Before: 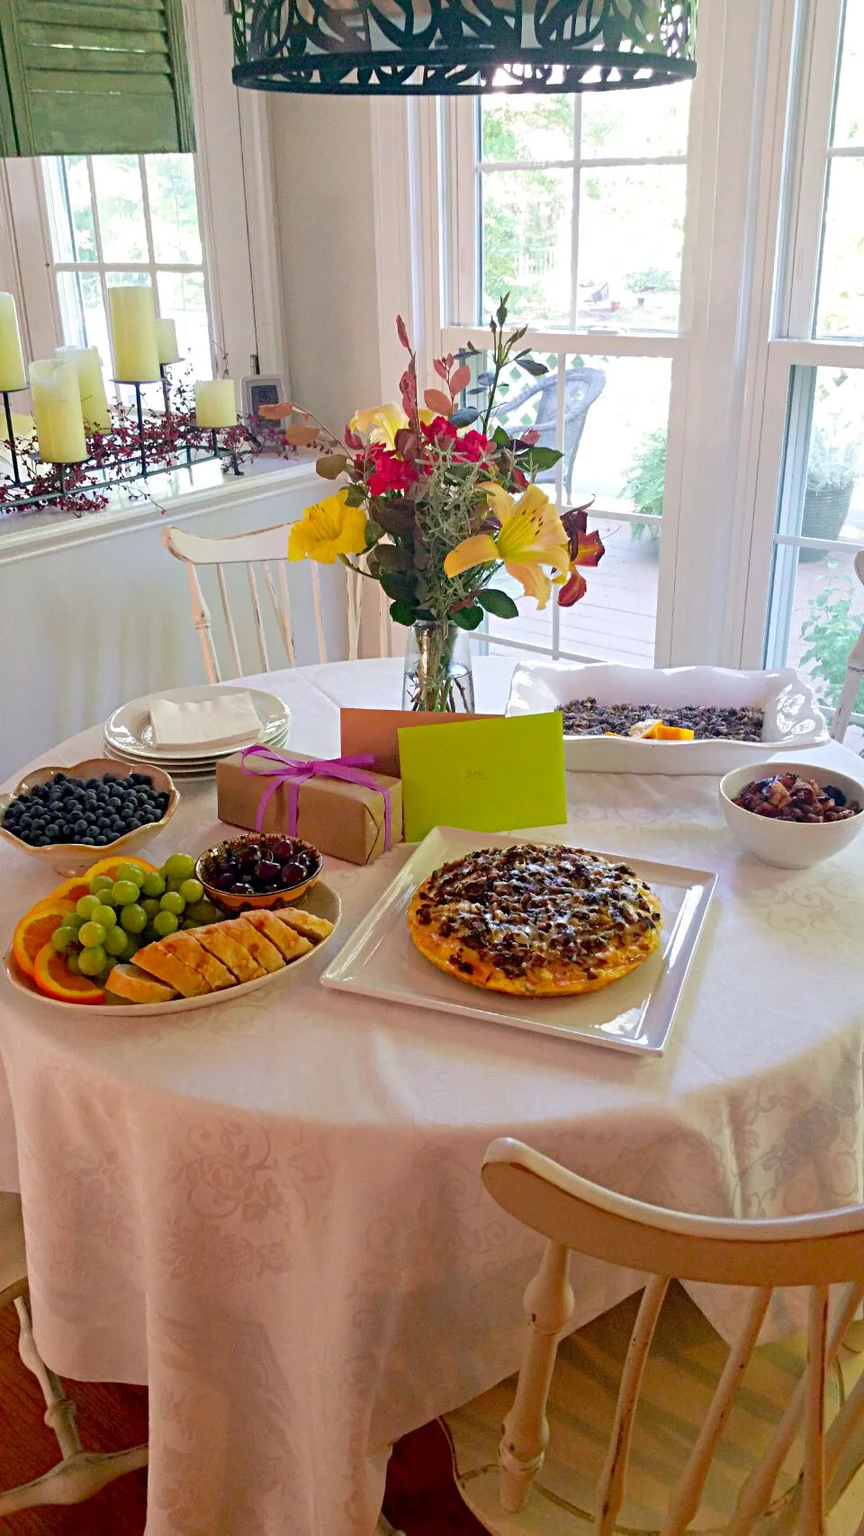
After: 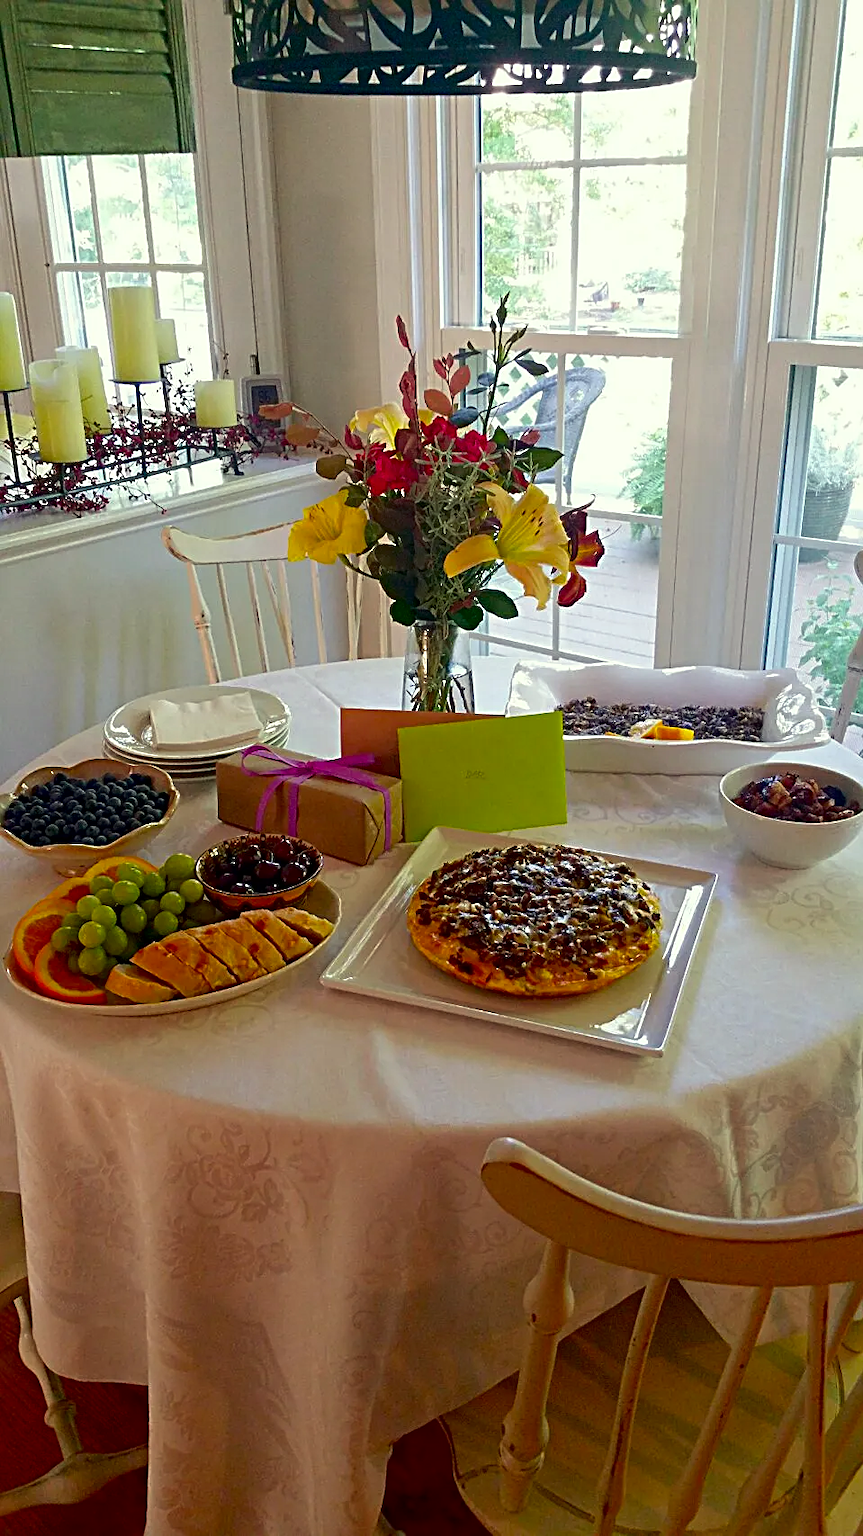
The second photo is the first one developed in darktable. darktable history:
color correction: highlights a* -4.4, highlights b* 7
contrast brightness saturation: brightness -0.208, saturation 0.076
sharpen: on, module defaults
